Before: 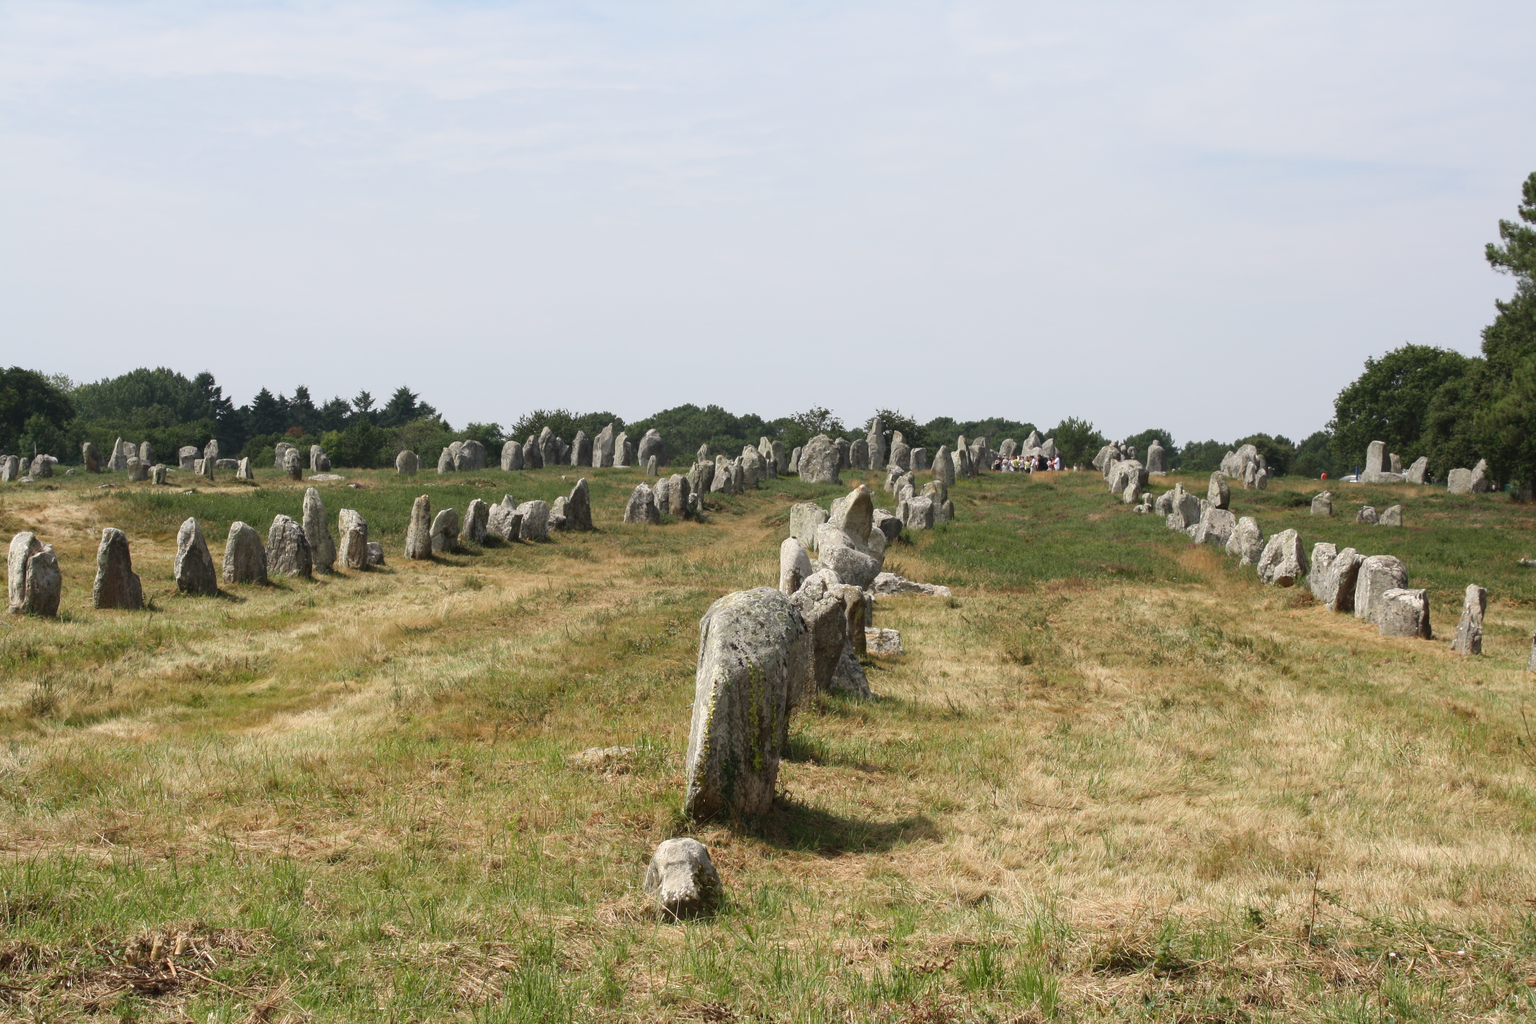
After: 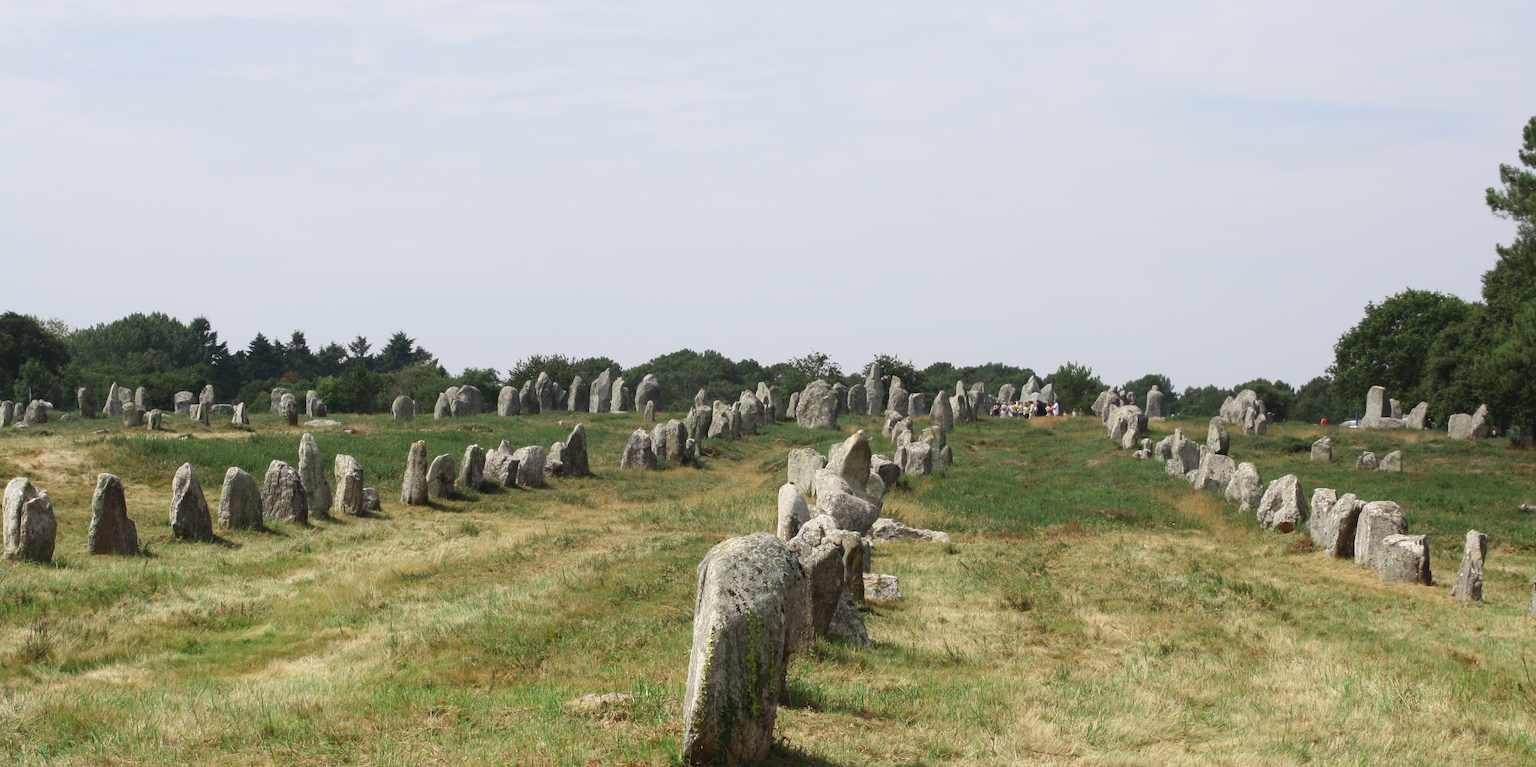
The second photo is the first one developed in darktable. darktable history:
crop: left 0.379%, top 5.549%, bottom 19.771%
color zones: curves: ch2 [(0, 0.5) (0.143, 0.517) (0.286, 0.571) (0.429, 0.522) (0.571, 0.5) (0.714, 0.5) (0.857, 0.5) (1, 0.5)]
